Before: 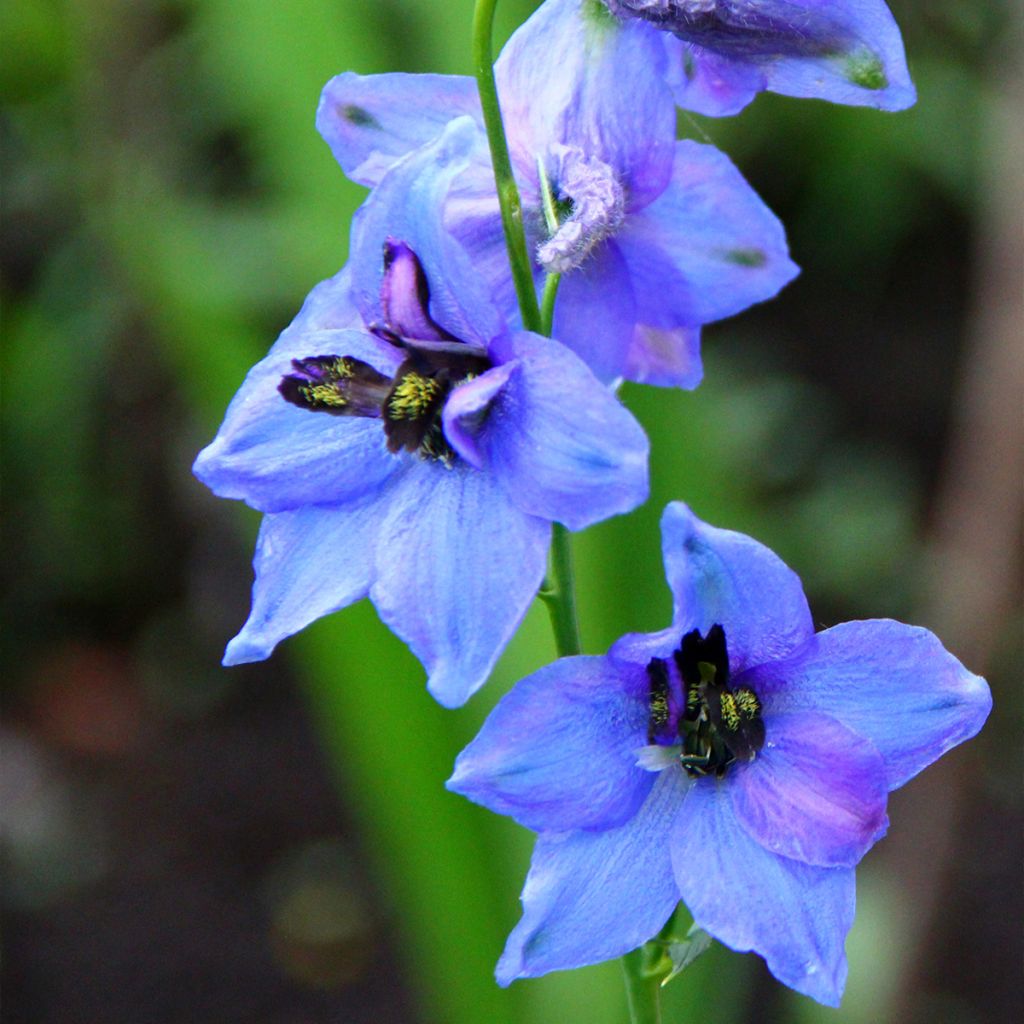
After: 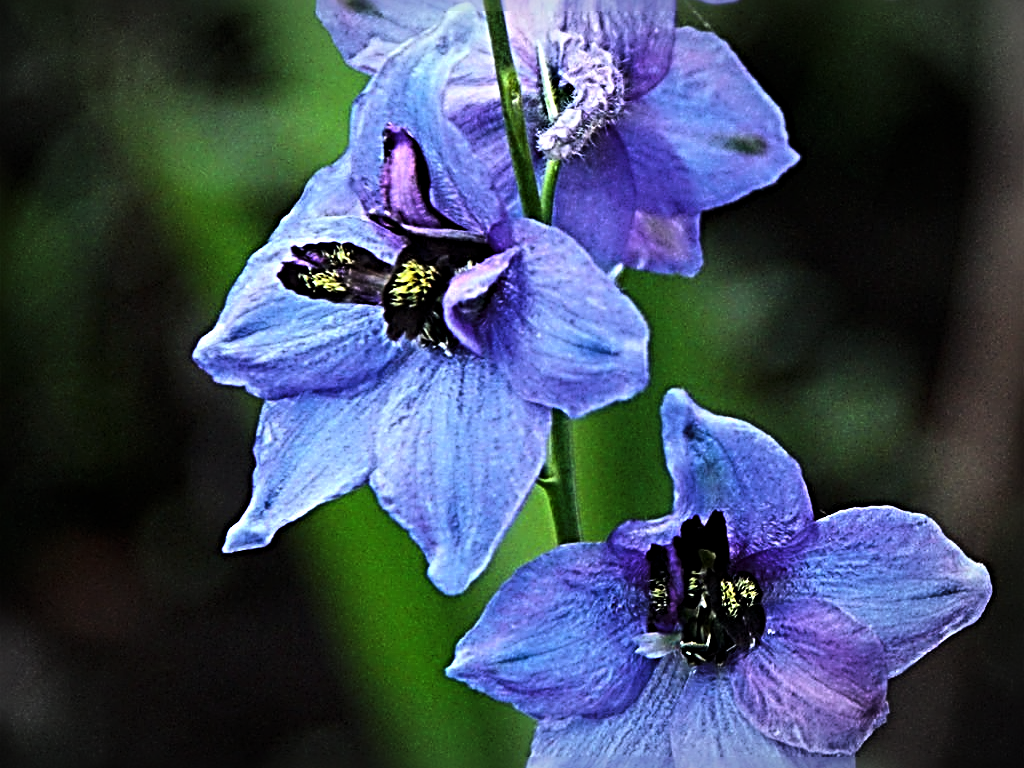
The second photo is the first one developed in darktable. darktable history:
vignetting: automatic ratio true
sharpen: radius 4.049, amount 1.997
crop: top 11.042%, bottom 13.921%
levels: levels [0, 0.618, 1]
contrast brightness saturation: contrast 0.198, brightness 0.157, saturation 0.215
